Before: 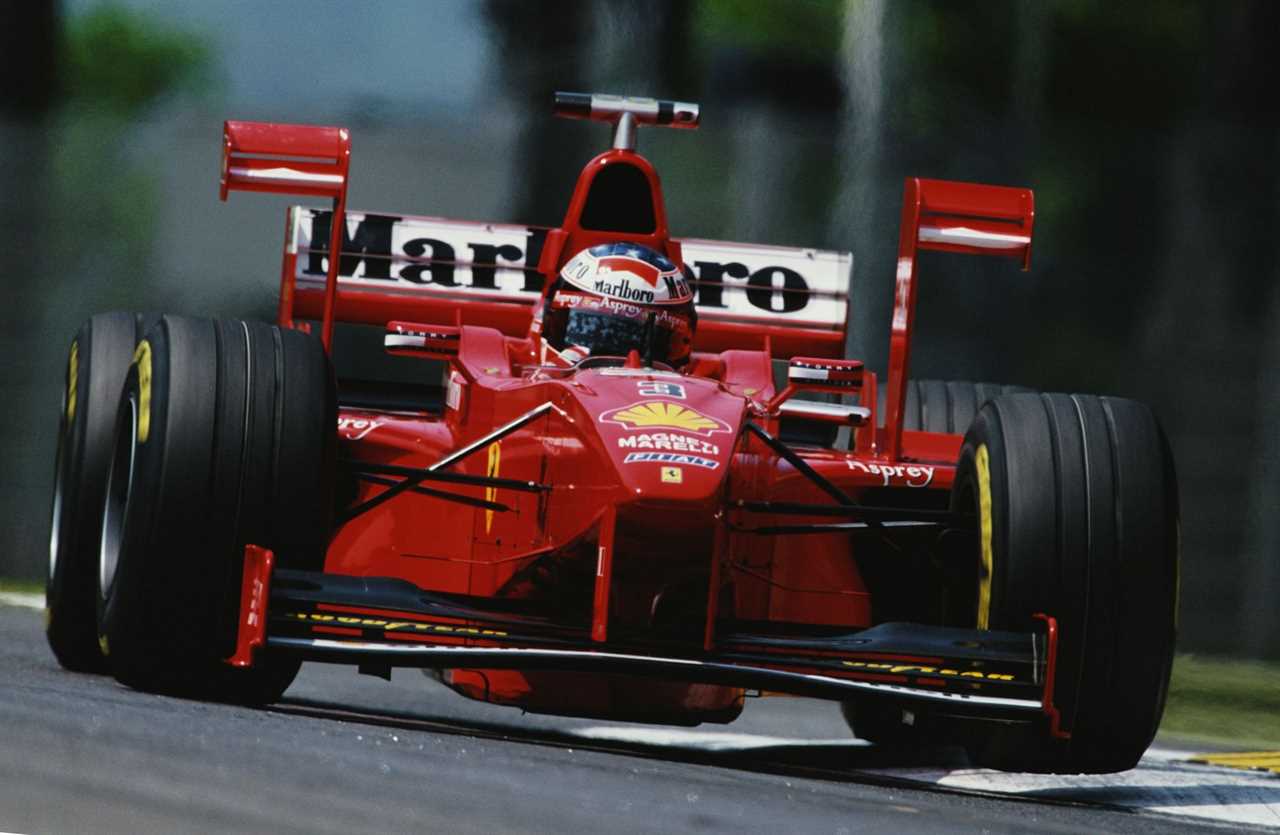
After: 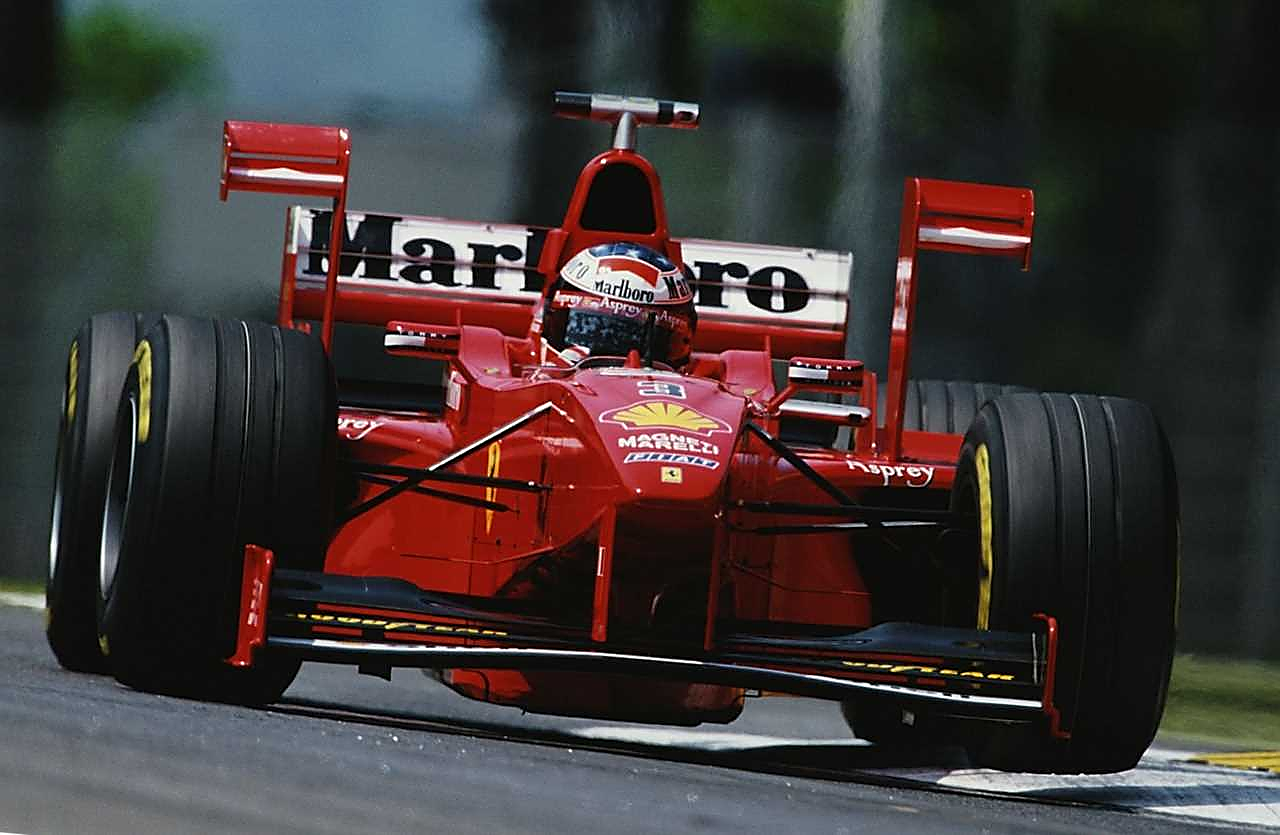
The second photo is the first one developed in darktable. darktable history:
sharpen: radius 1.36, amount 1.24, threshold 0.656
